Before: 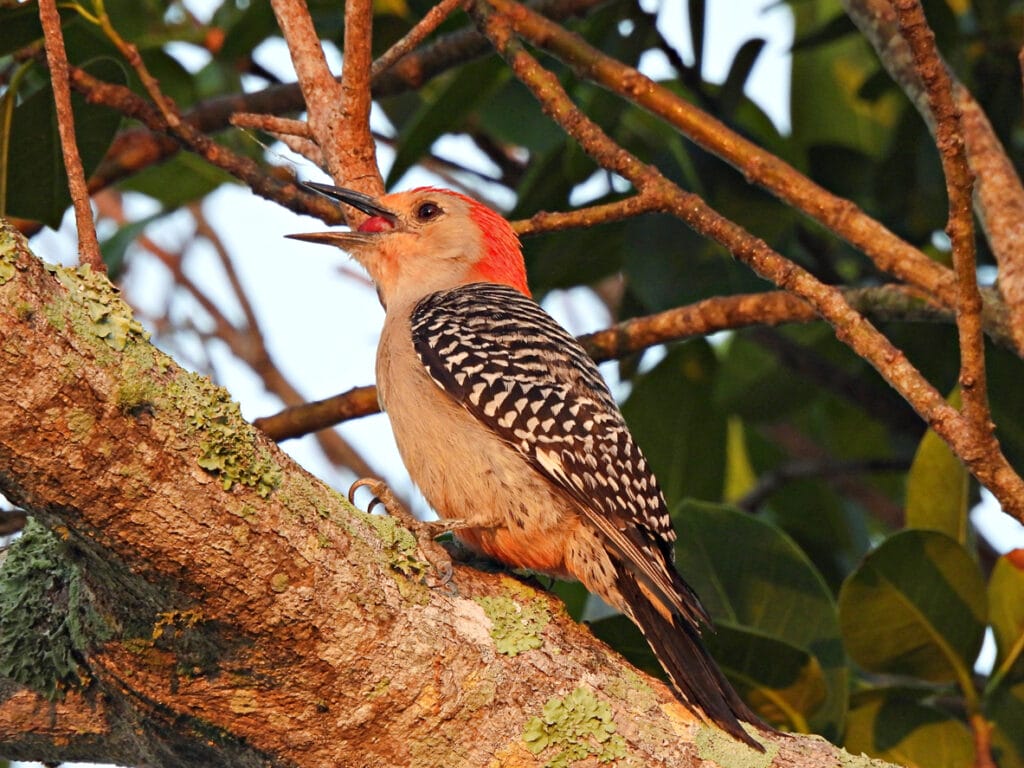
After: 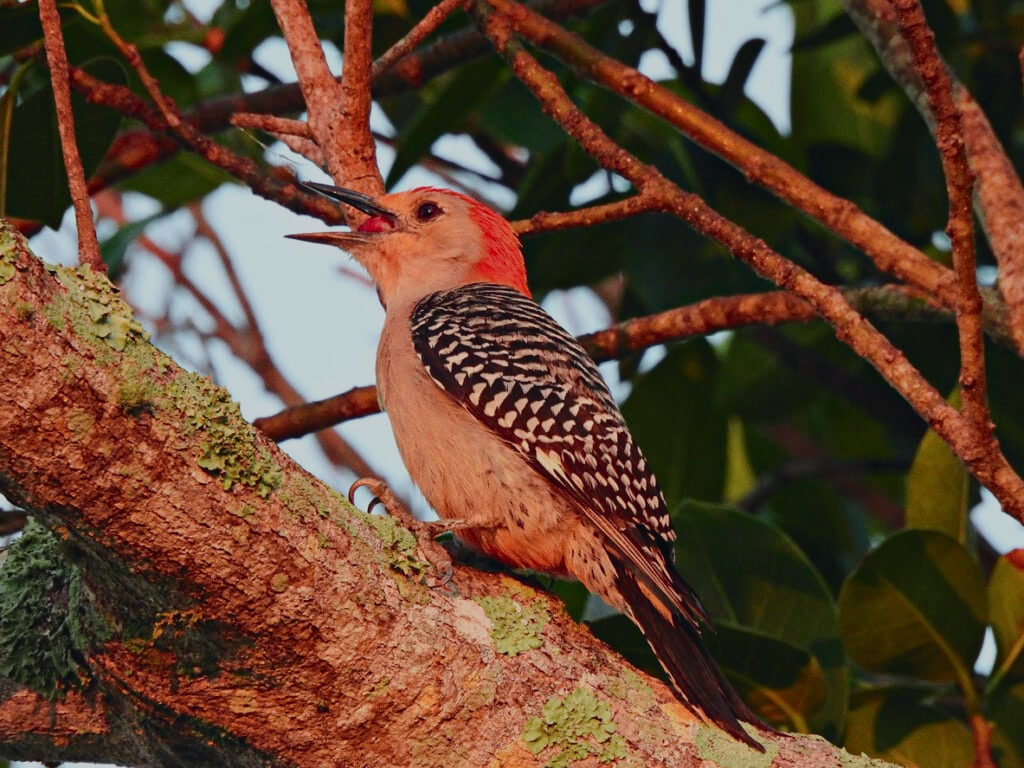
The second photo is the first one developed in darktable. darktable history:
tone curve: curves: ch0 [(0, 0.025) (0.15, 0.143) (0.452, 0.486) (0.751, 0.788) (1, 0.961)]; ch1 [(0, 0) (0.43, 0.408) (0.476, 0.469) (0.497, 0.494) (0.546, 0.571) (0.566, 0.607) (0.62, 0.657) (1, 1)]; ch2 [(0, 0) (0.386, 0.397) (0.505, 0.498) (0.547, 0.546) (0.579, 0.58) (1, 1)], color space Lab, independent channels, preserve colors none
exposure: black level correction 0, exposure -0.829 EV, compensate exposure bias true, compensate highlight preservation false
